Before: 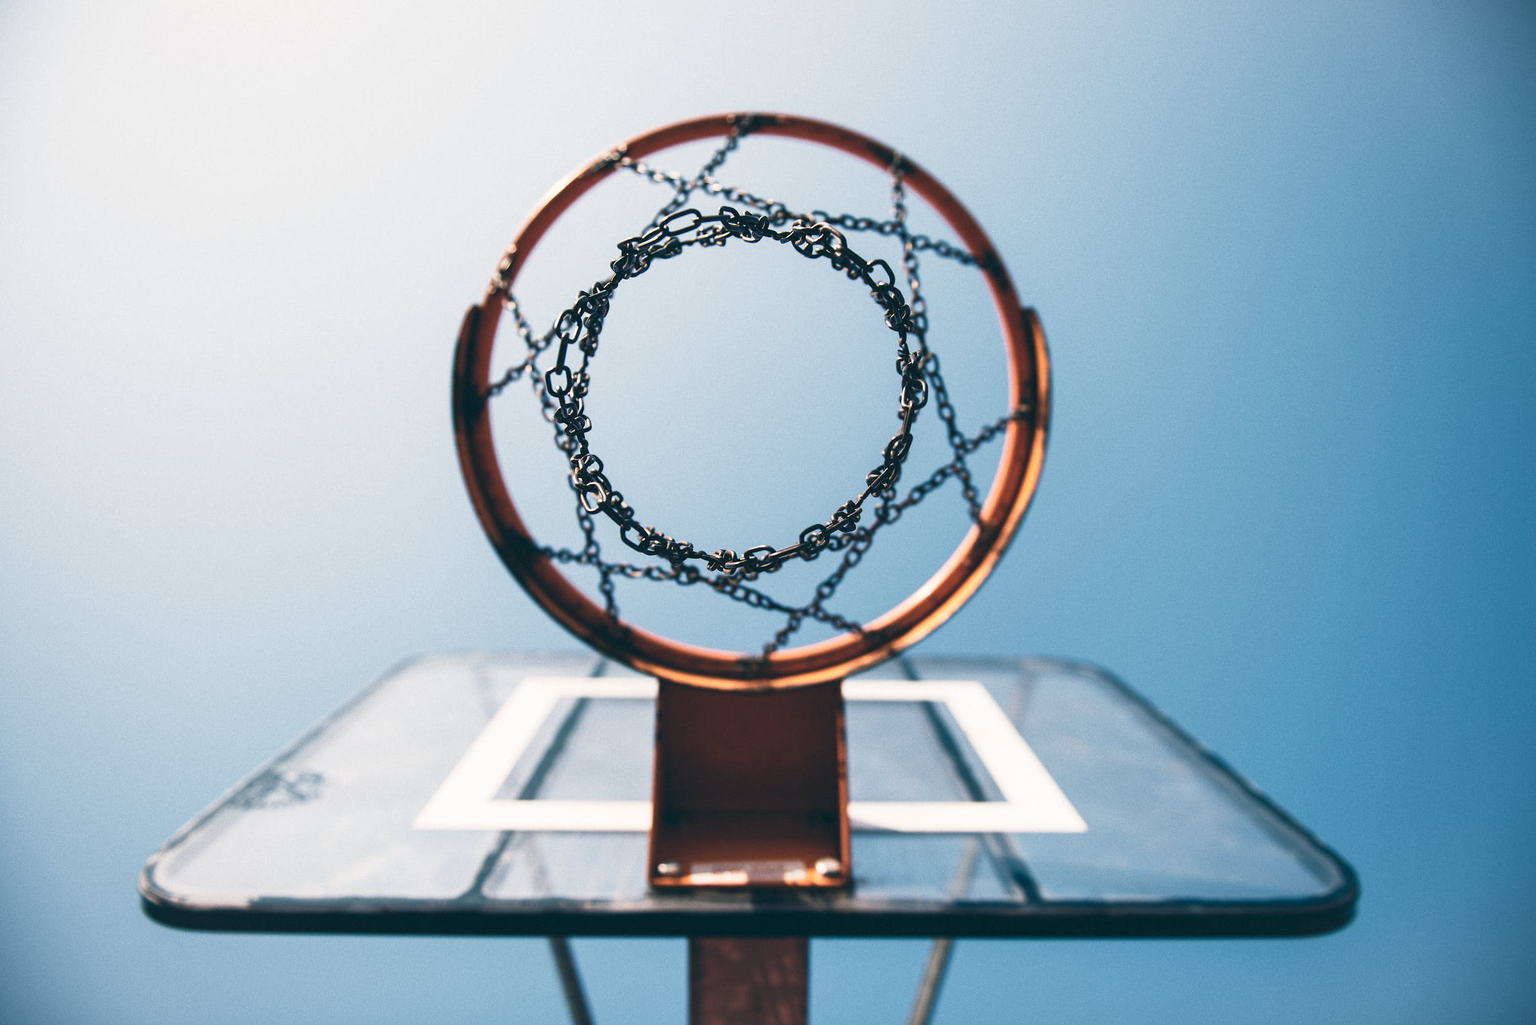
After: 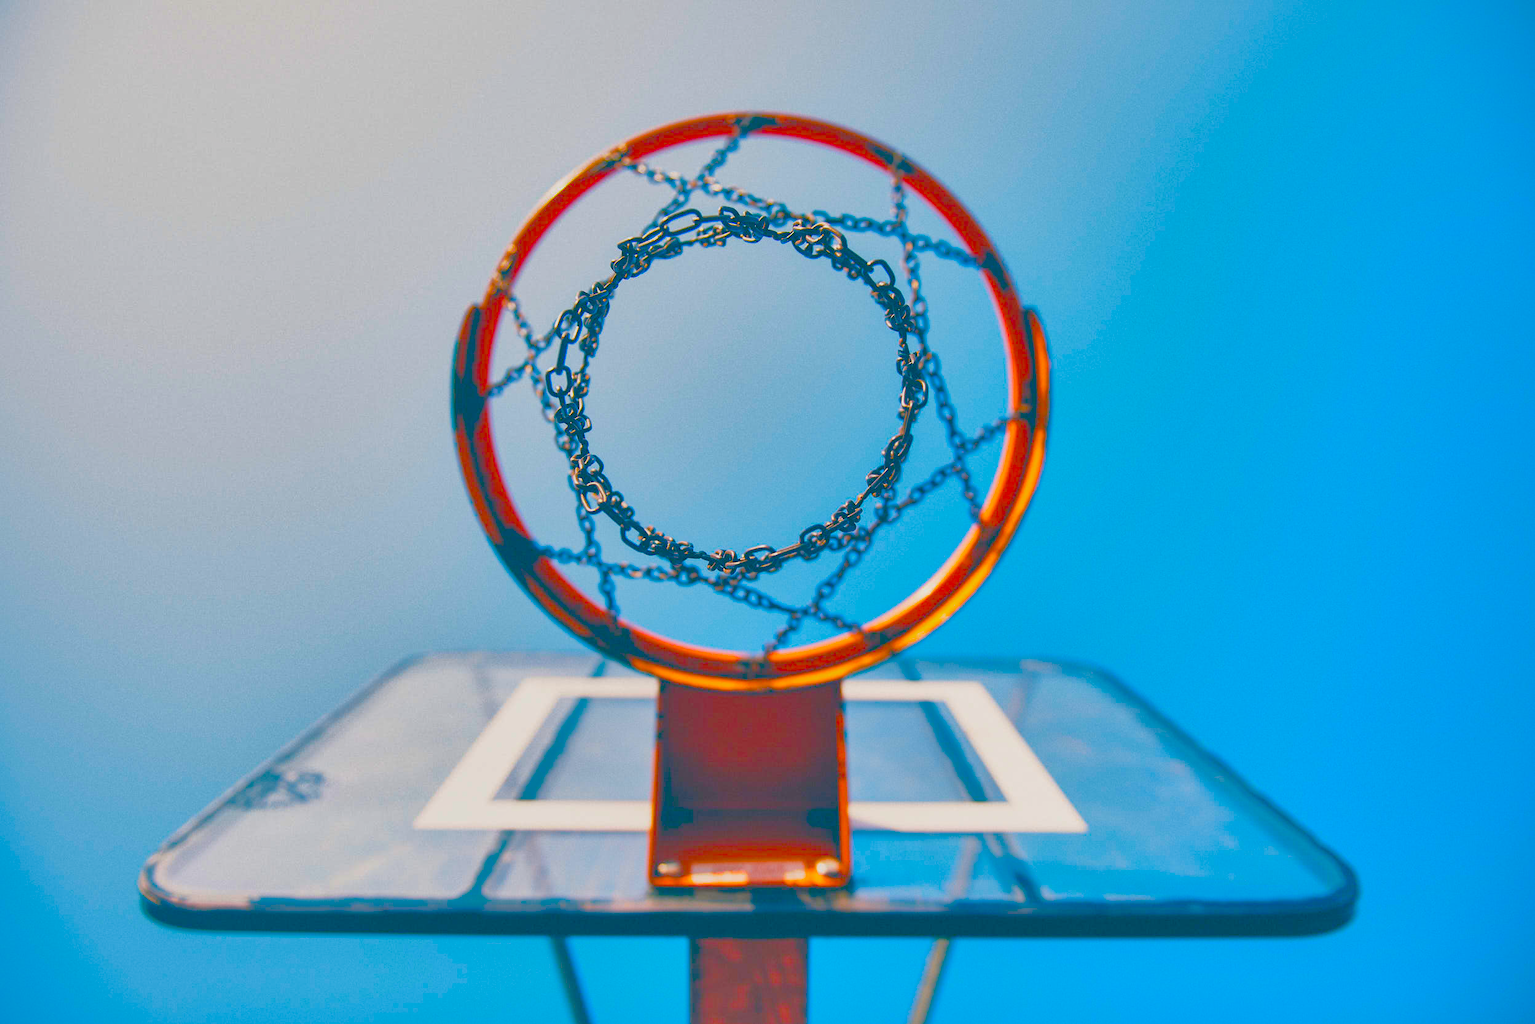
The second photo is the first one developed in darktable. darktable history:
tone curve: curves: ch0 [(0, 0) (0.004, 0.008) (0.077, 0.156) (0.169, 0.29) (0.774, 0.774) (1, 1)], color space Lab, linked channels, preserve colors none
color balance rgb: linear chroma grading › global chroma 15%, perceptual saturation grading › global saturation 30%
color balance: input saturation 134.34%, contrast -10.04%, contrast fulcrum 19.67%, output saturation 133.51%
shadows and highlights: shadows 40, highlights -60
